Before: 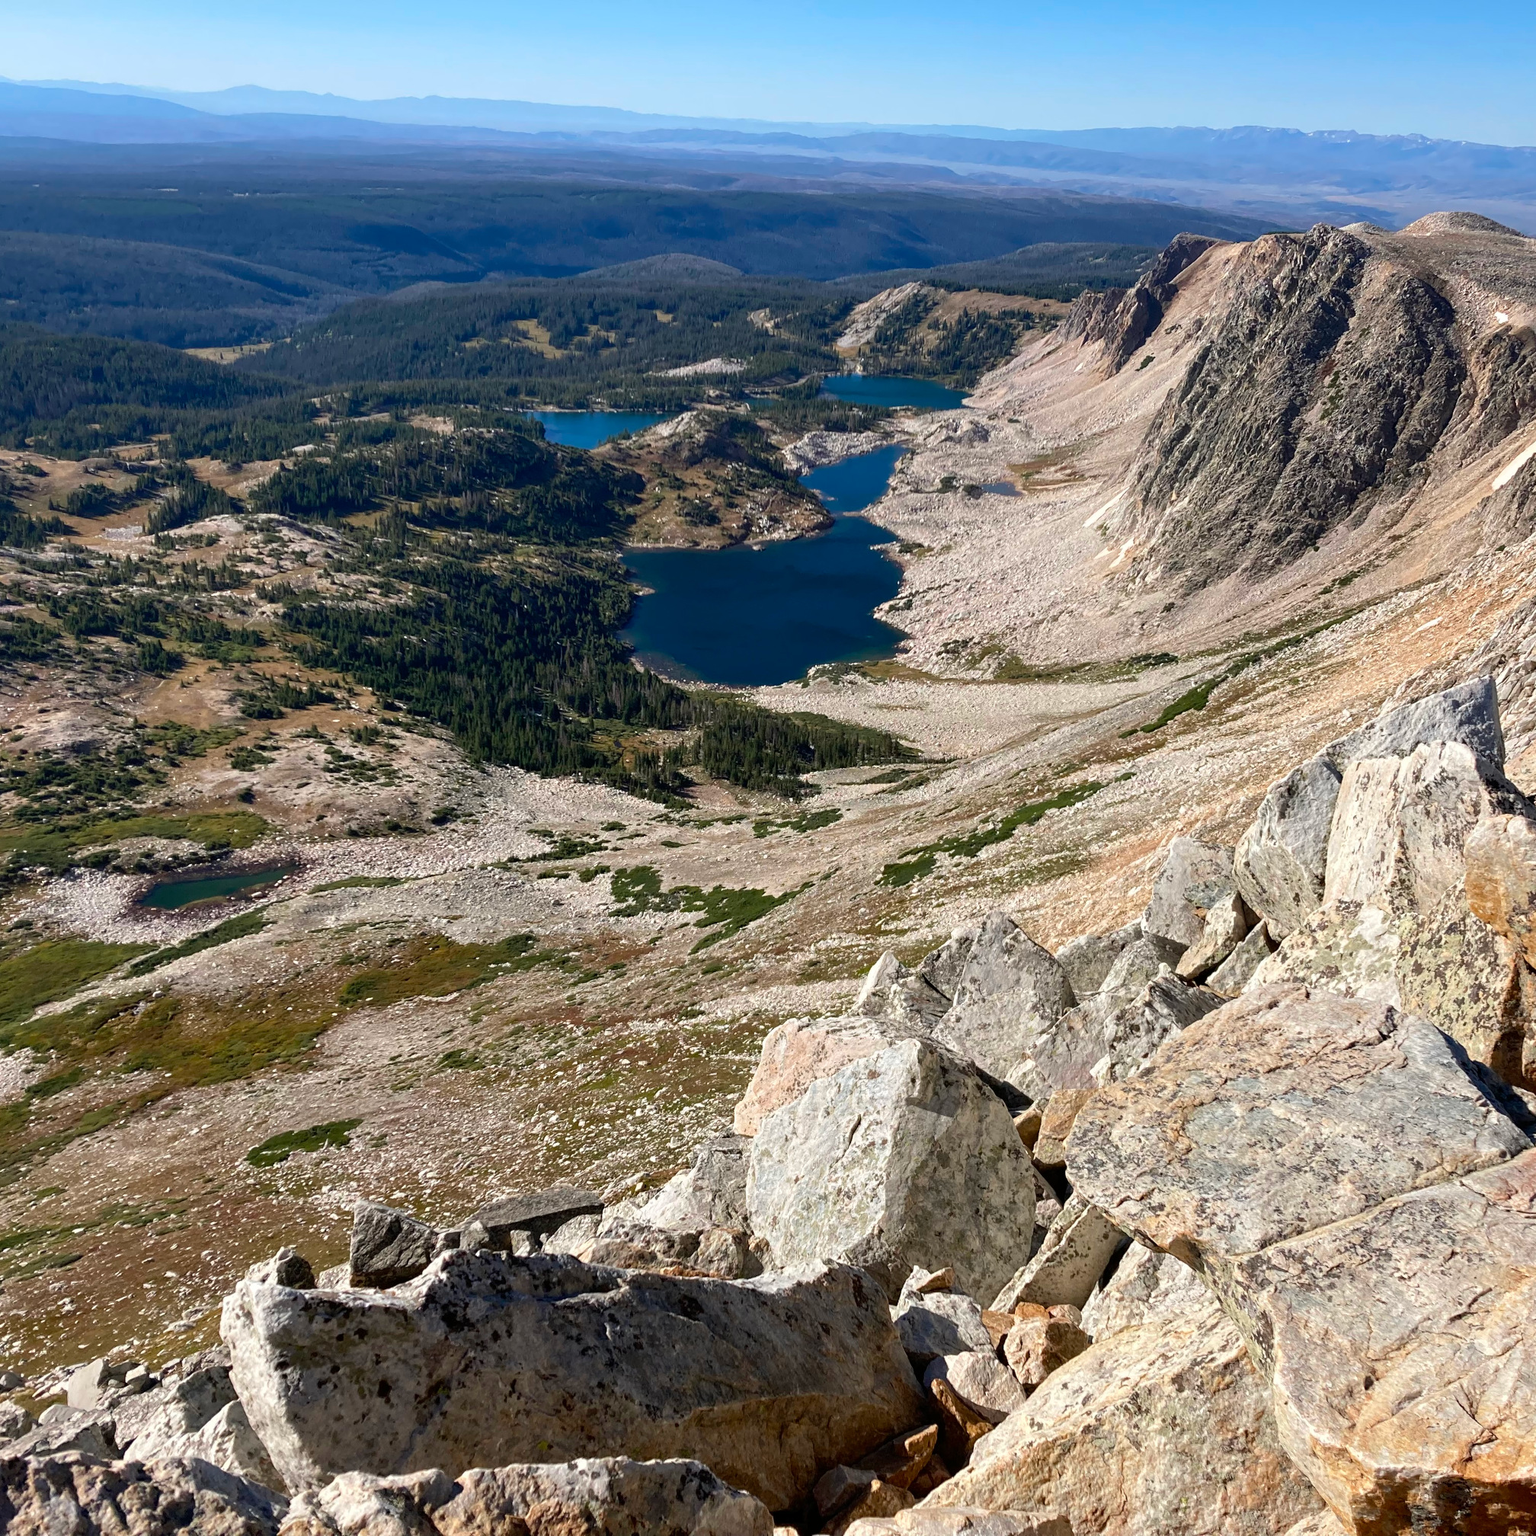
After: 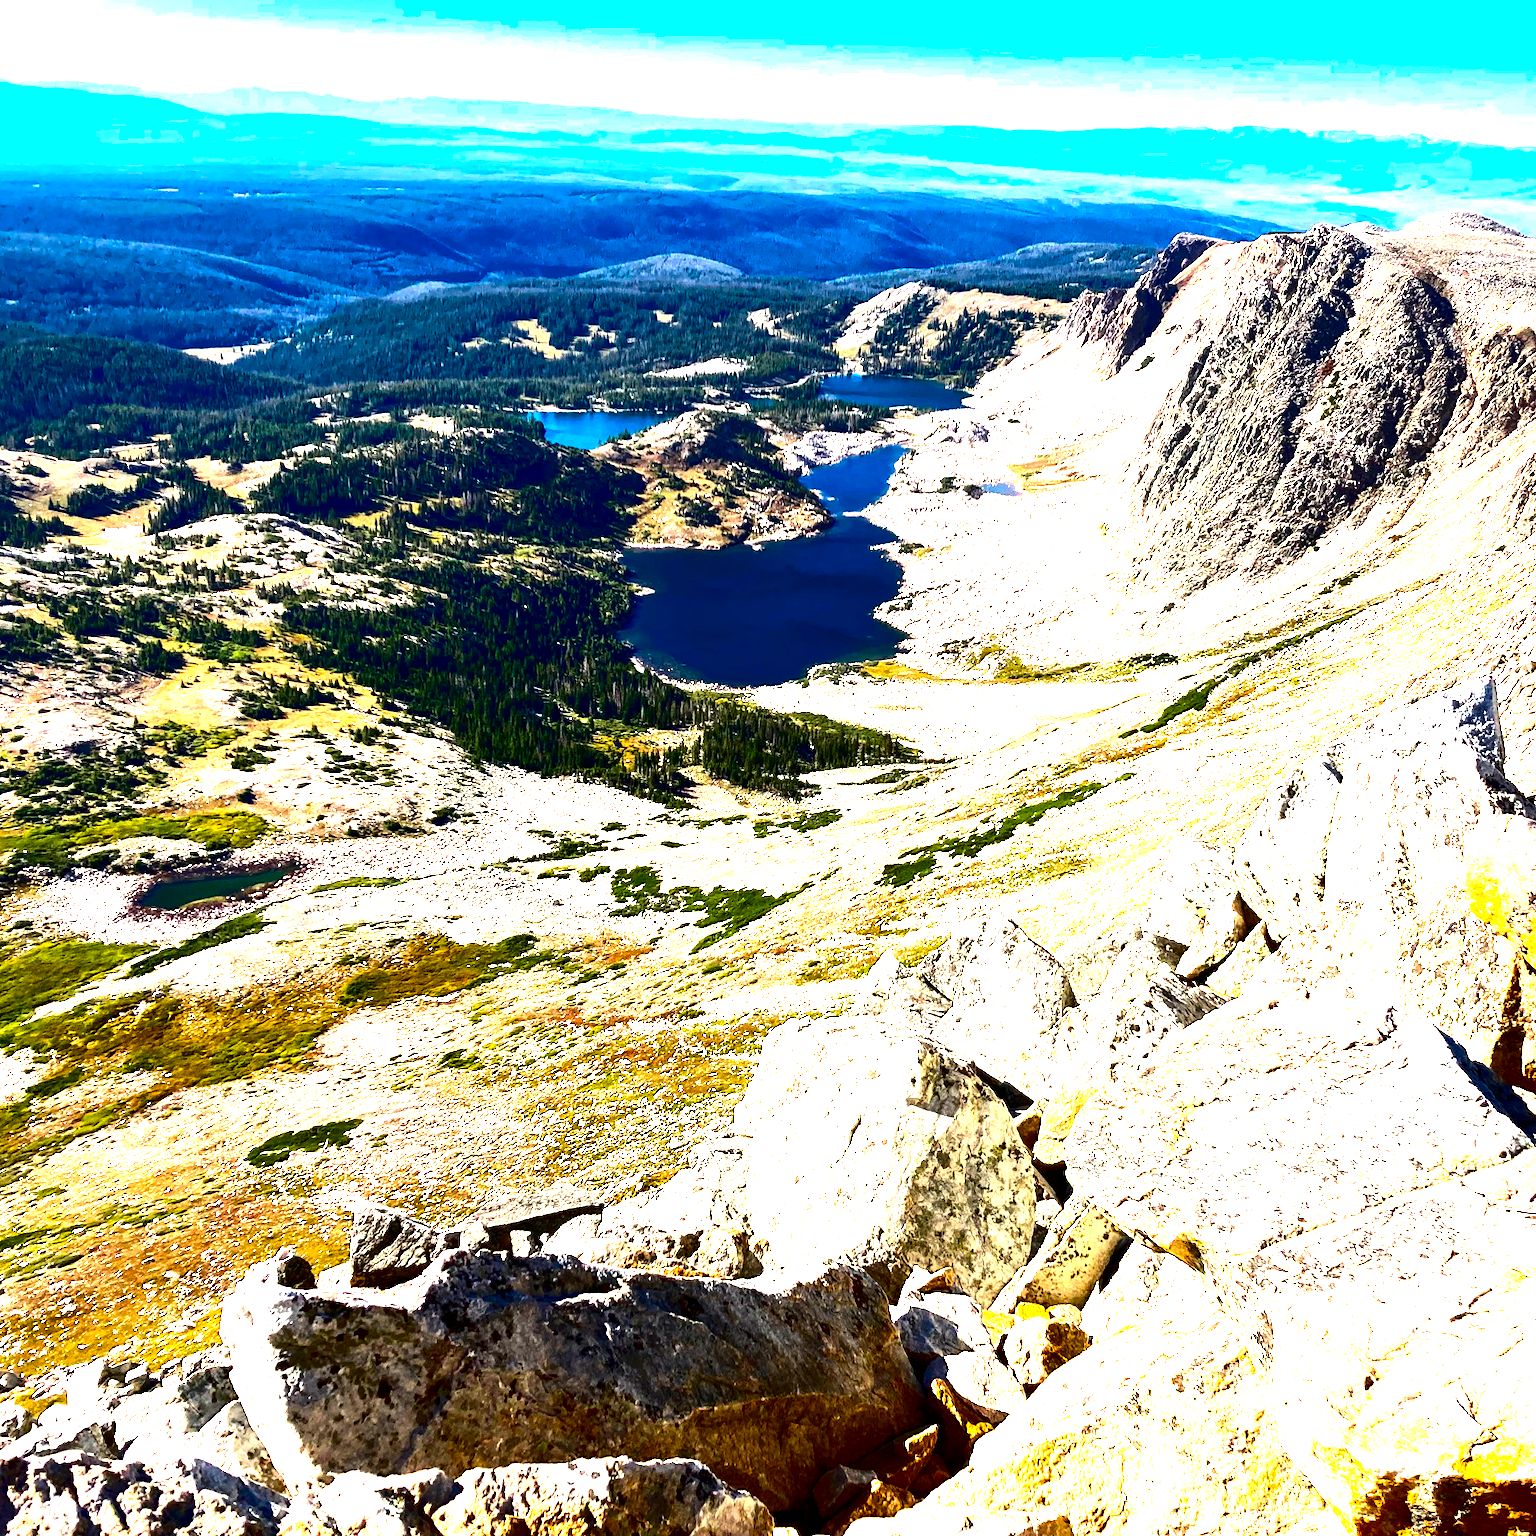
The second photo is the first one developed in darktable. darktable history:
contrast brightness saturation: contrast 0.24, brightness -0.24, saturation 0.14
color balance rgb: perceptual saturation grading › global saturation 25%, perceptual brilliance grading › global brilliance 35%, perceptual brilliance grading › highlights 50%, perceptual brilliance grading › mid-tones 60%, perceptual brilliance grading › shadows 35%, global vibrance 20%
